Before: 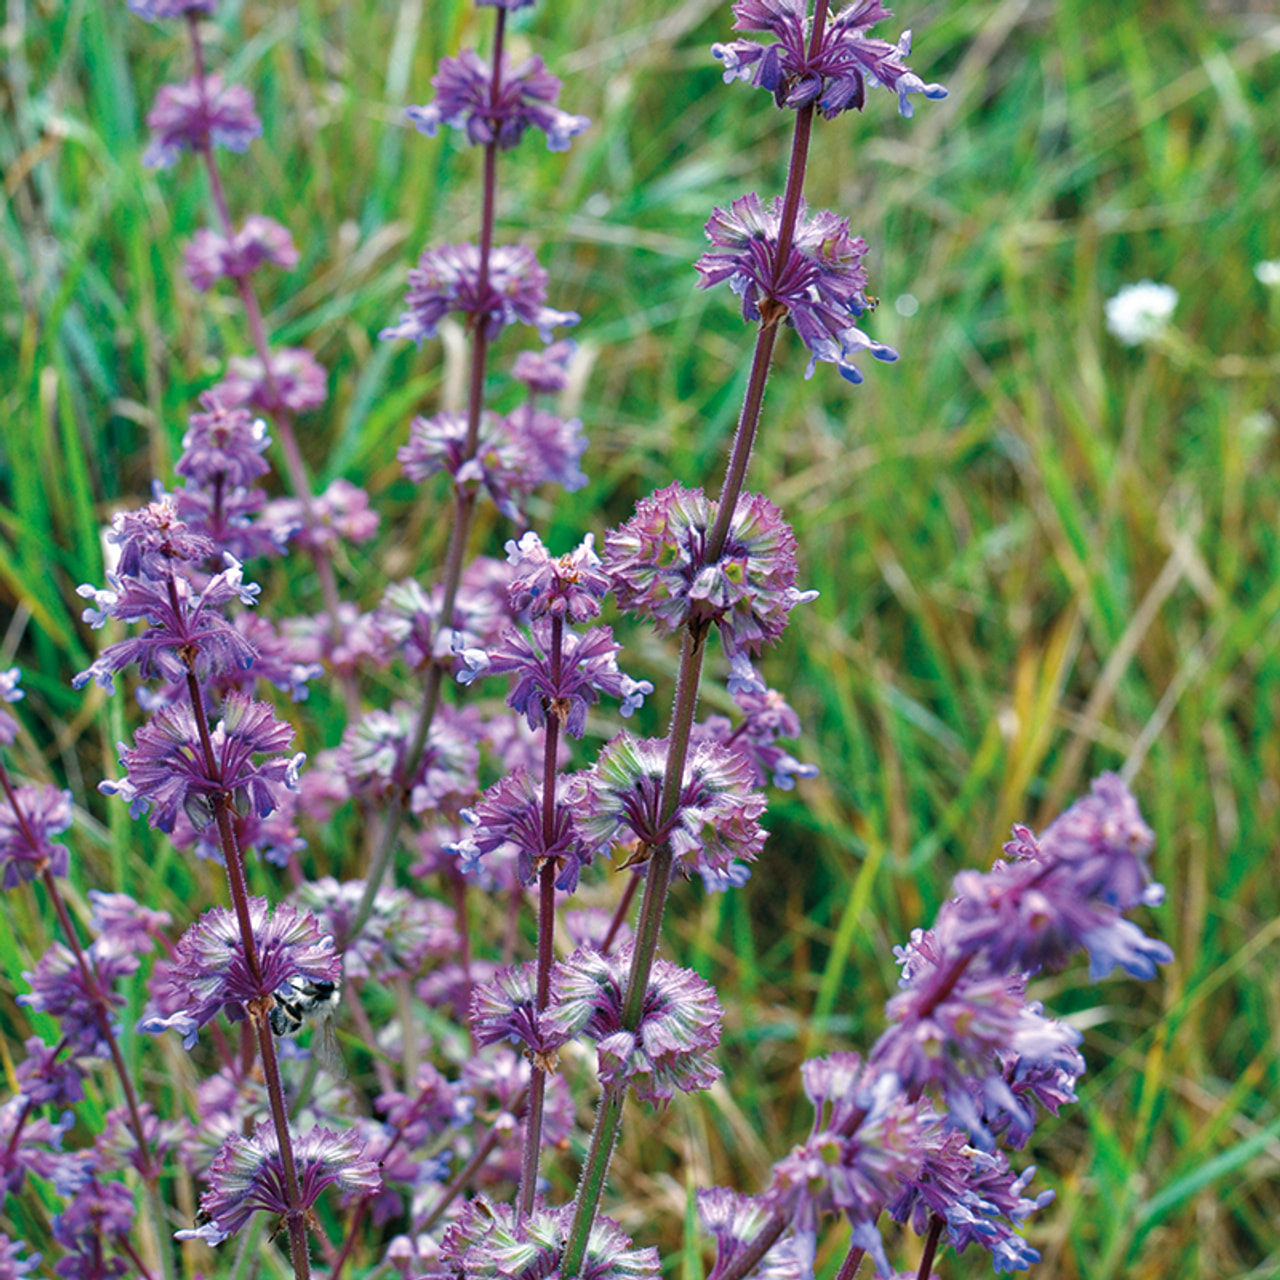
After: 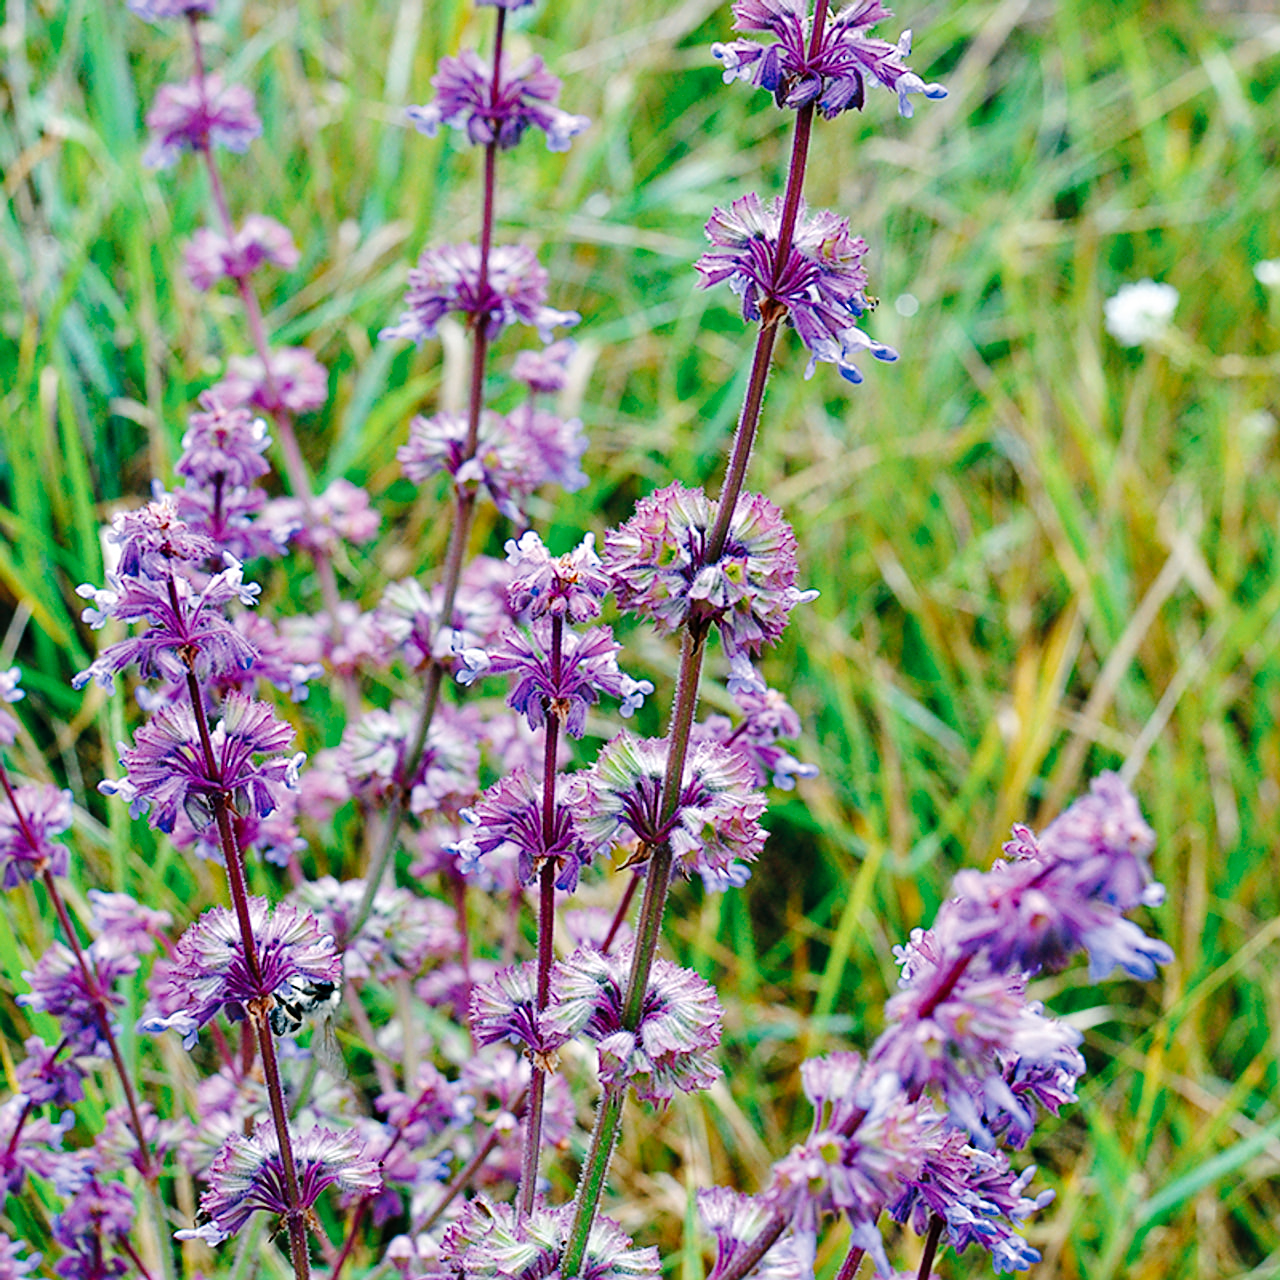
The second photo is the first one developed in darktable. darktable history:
tone curve: curves: ch0 [(0, 0) (0.003, 0.002) (0.011, 0.007) (0.025, 0.014) (0.044, 0.023) (0.069, 0.033) (0.1, 0.052) (0.136, 0.081) (0.177, 0.134) (0.224, 0.205) (0.277, 0.296) (0.335, 0.401) (0.399, 0.501) (0.468, 0.589) (0.543, 0.658) (0.623, 0.738) (0.709, 0.804) (0.801, 0.871) (0.898, 0.93) (1, 1)], preserve colors none
sharpen: on, module defaults
